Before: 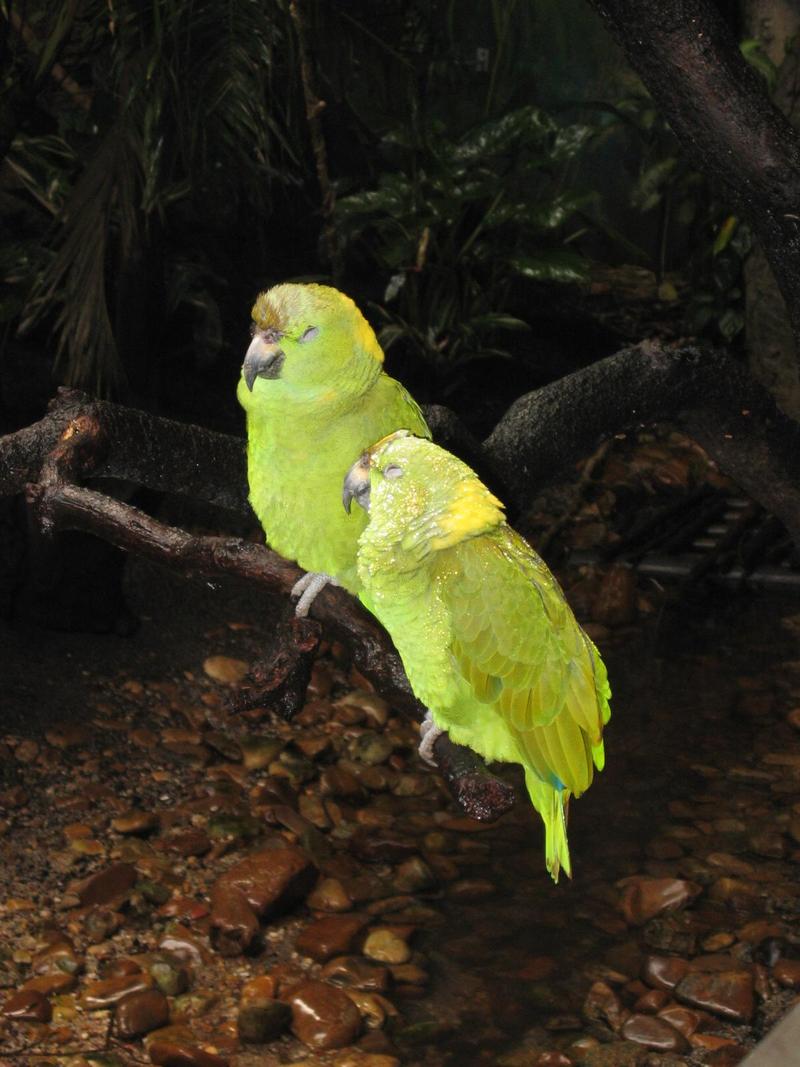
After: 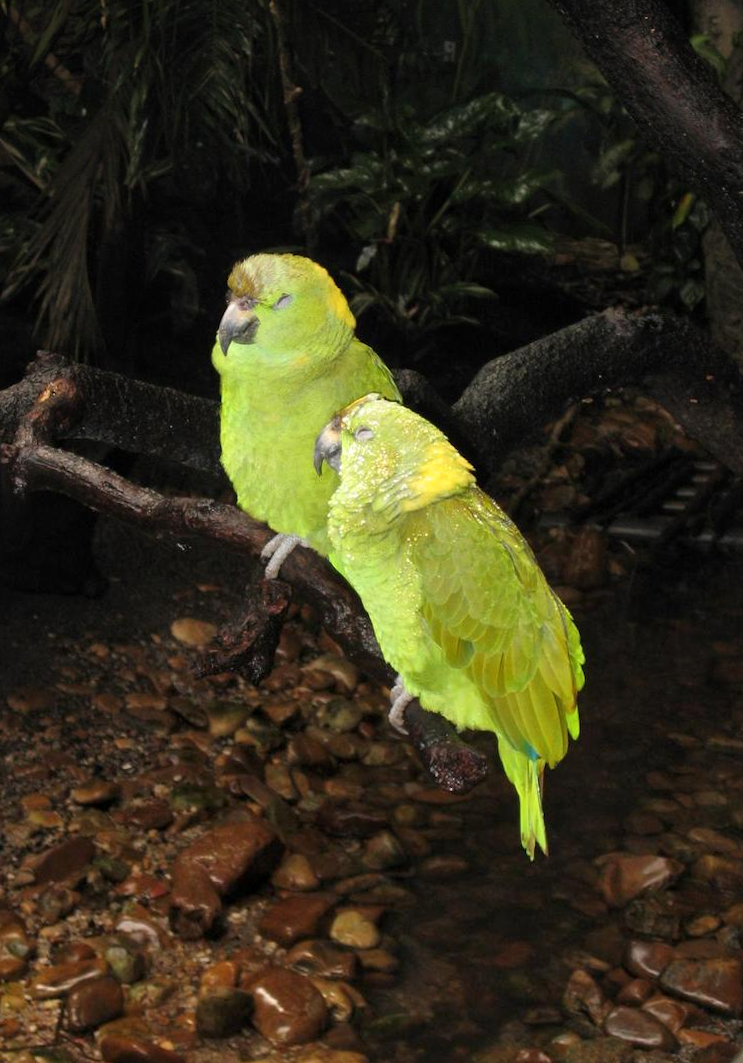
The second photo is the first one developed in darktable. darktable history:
rotate and perspective: rotation 0.215°, lens shift (vertical) -0.139, crop left 0.069, crop right 0.939, crop top 0.002, crop bottom 0.996
local contrast: mode bilateral grid, contrast 20, coarseness 50, detail 120%, midtone range 0.2
